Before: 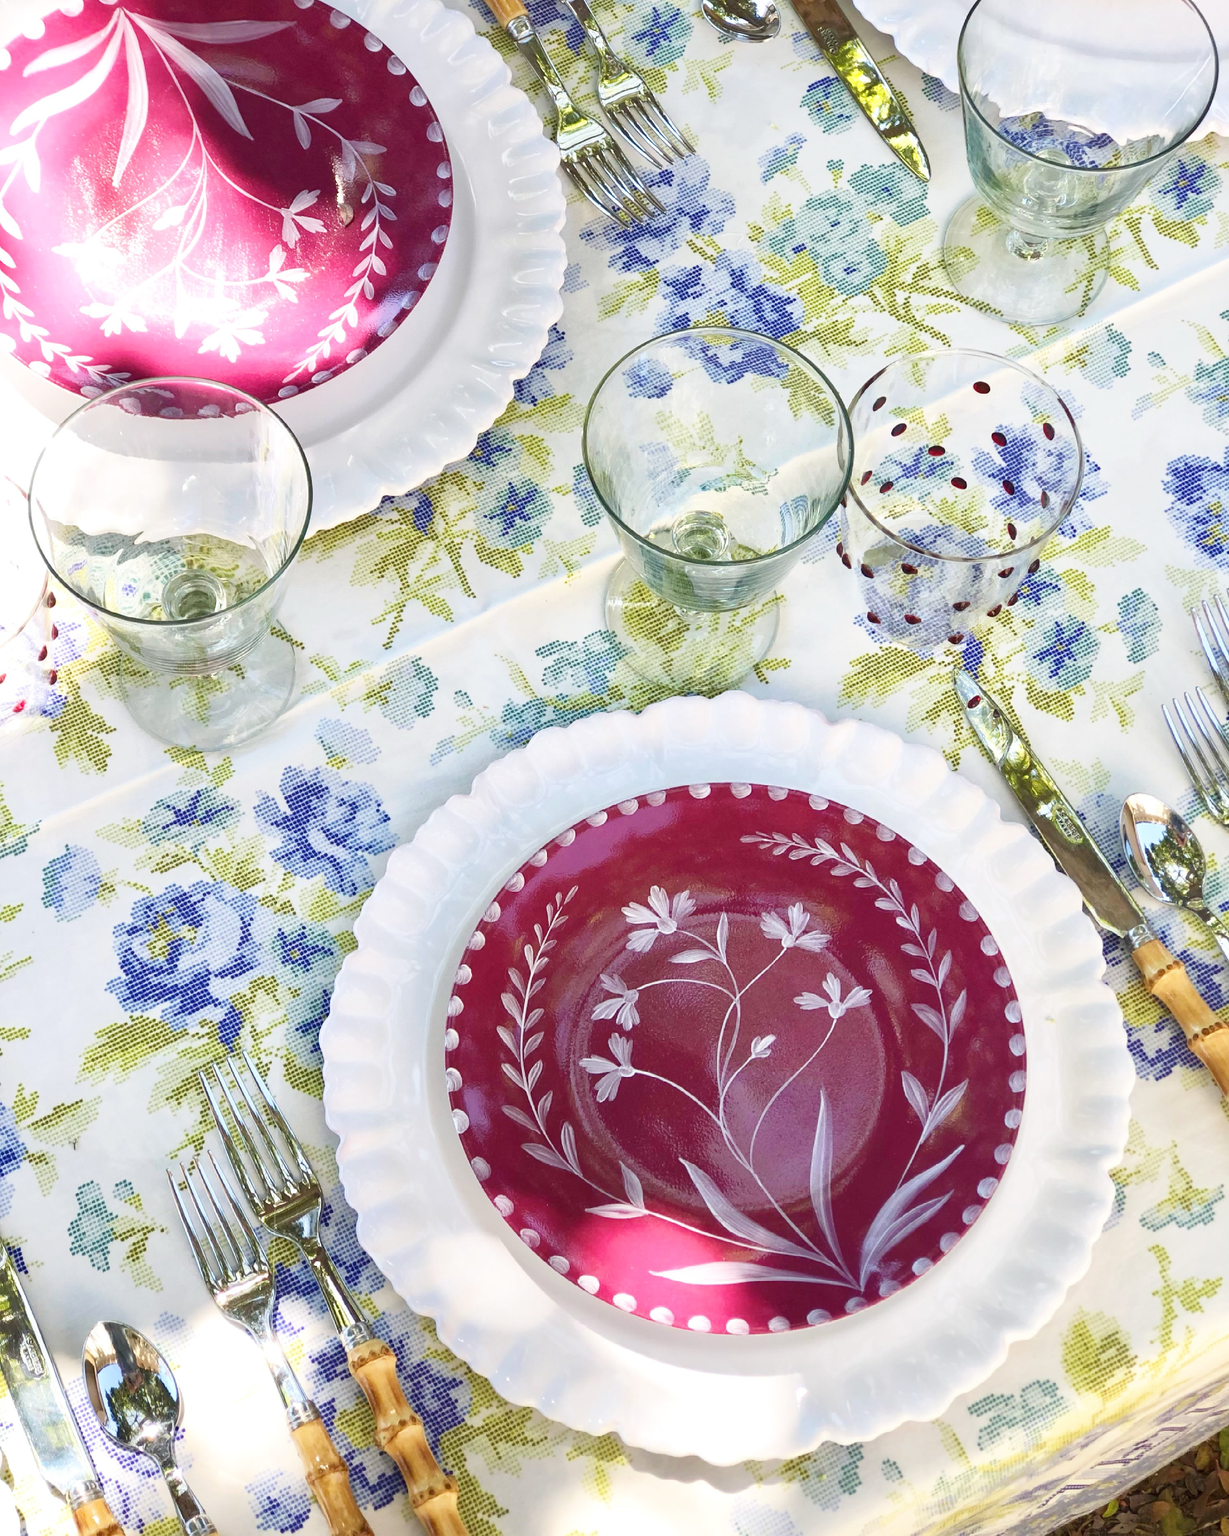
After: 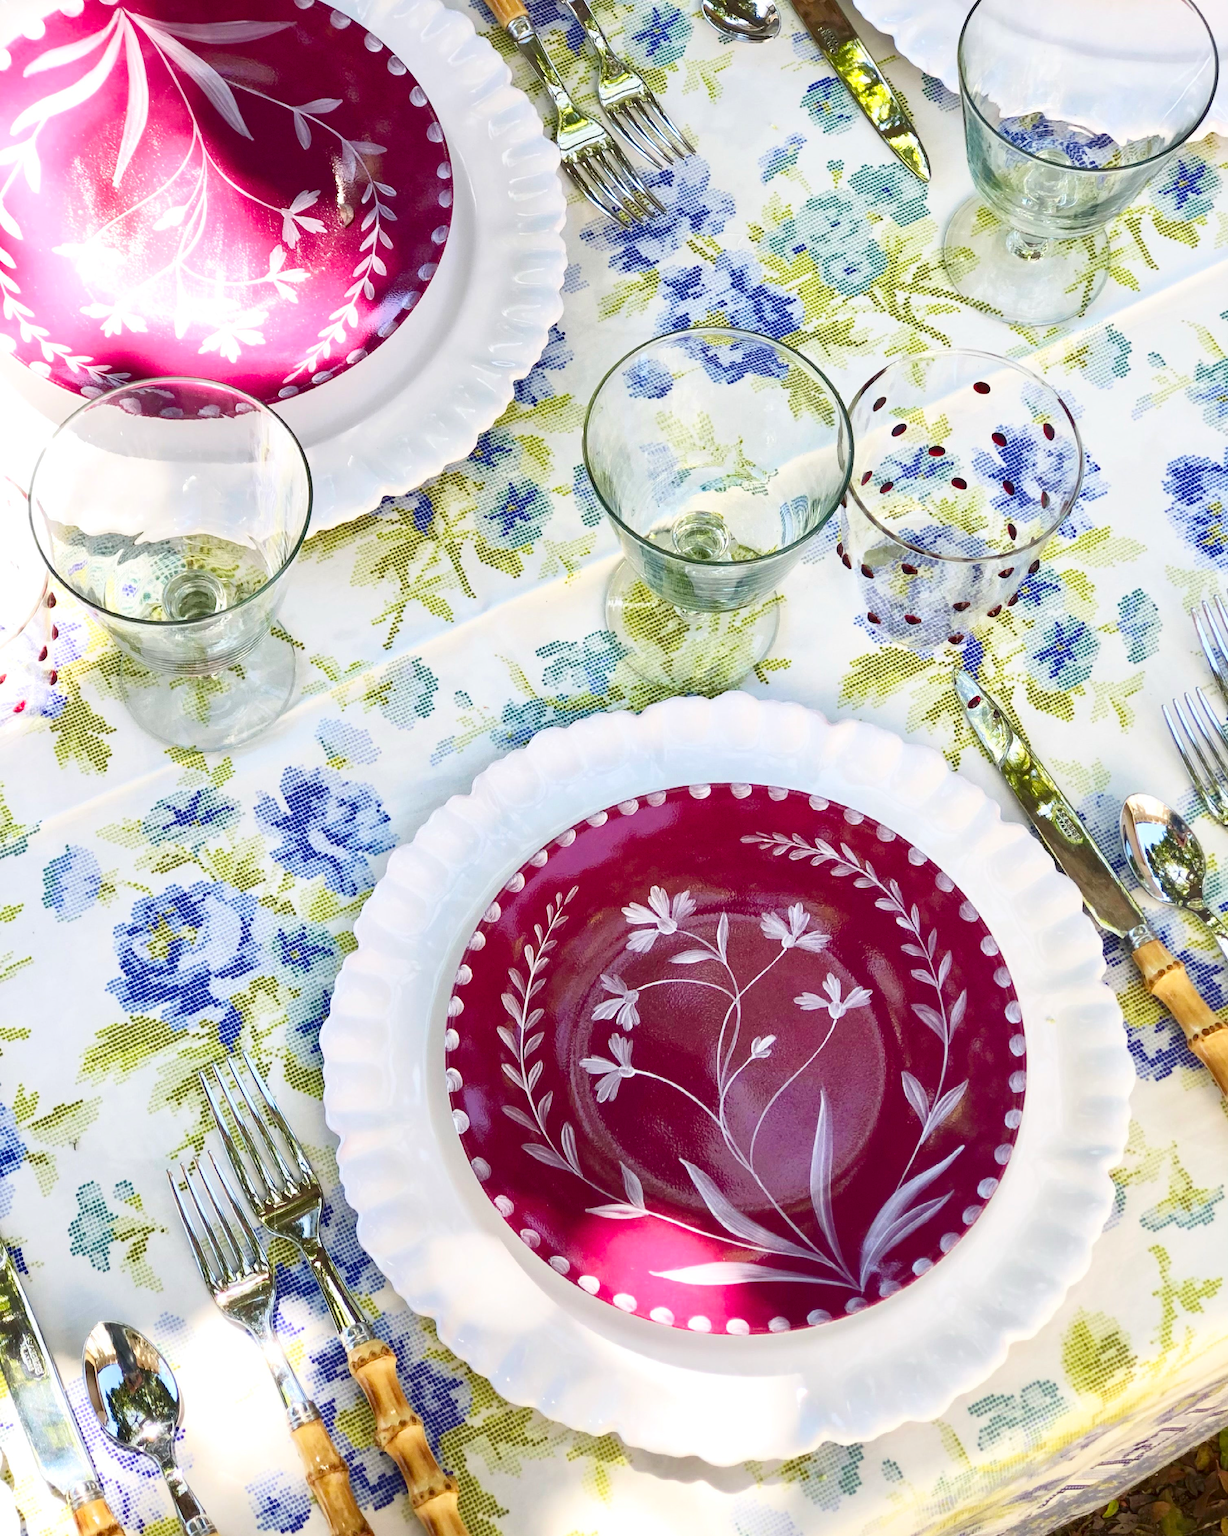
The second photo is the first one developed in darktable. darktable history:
contrast brightness saturation: contrast 0.127, brightness -0.046, saturation 0.163
